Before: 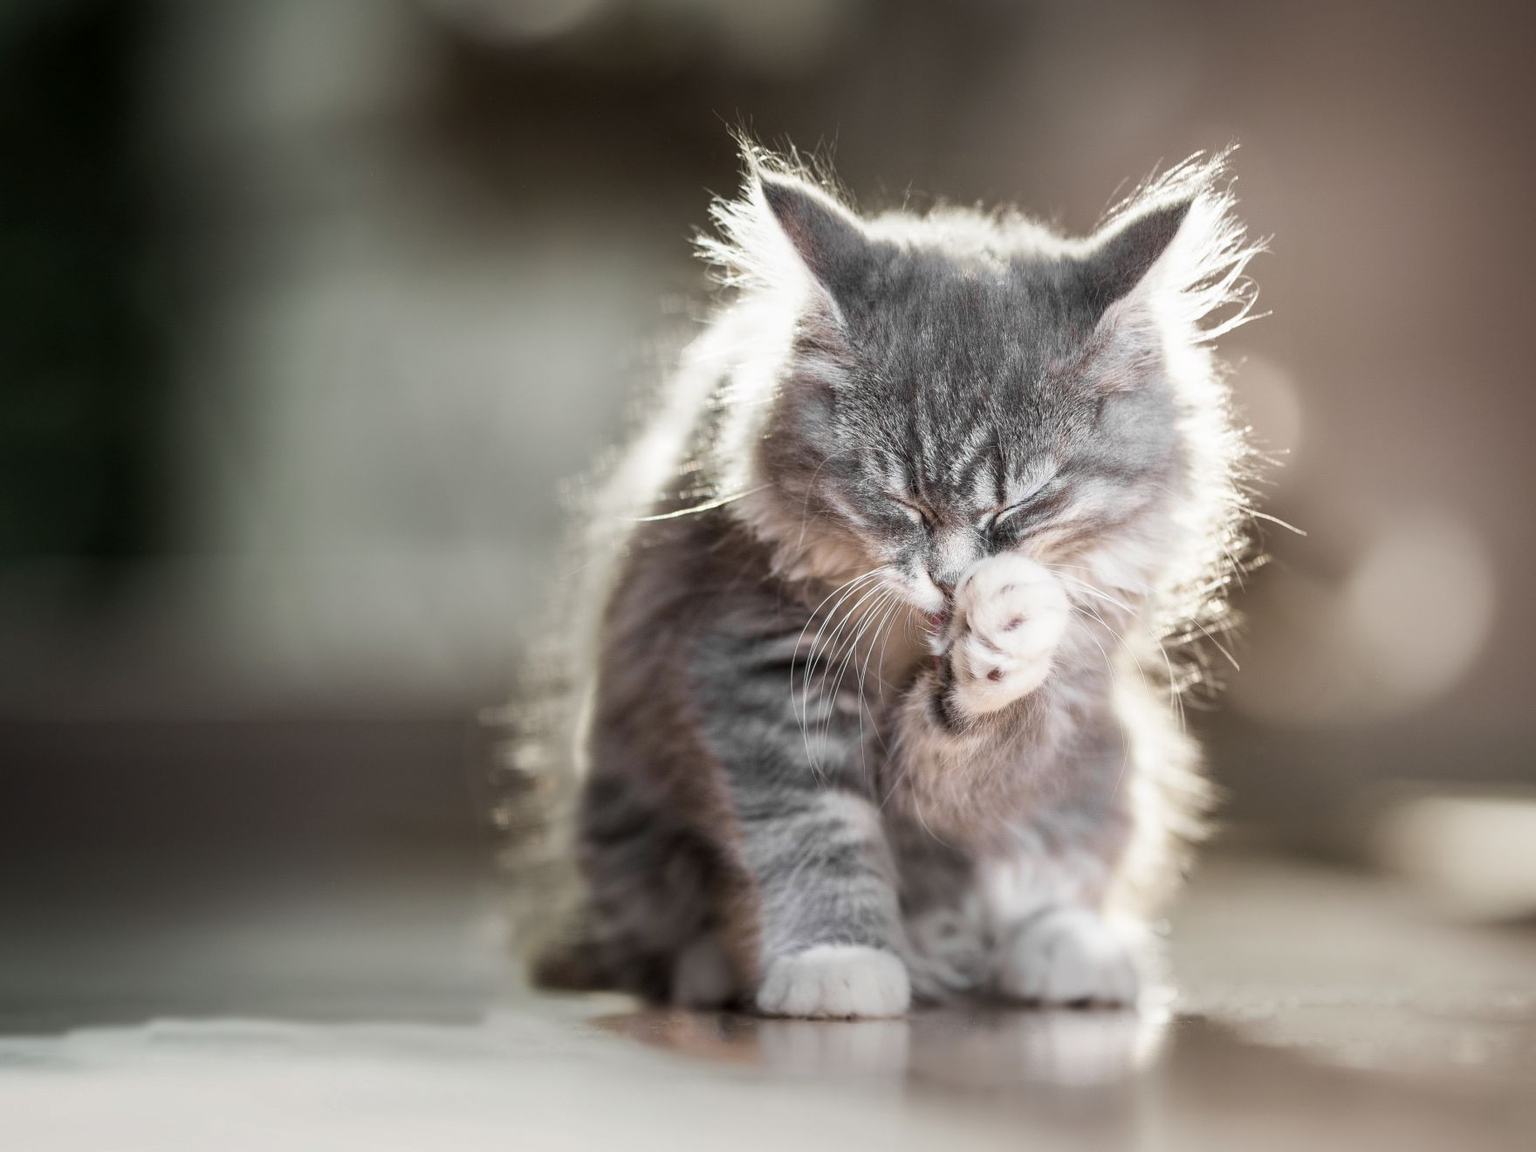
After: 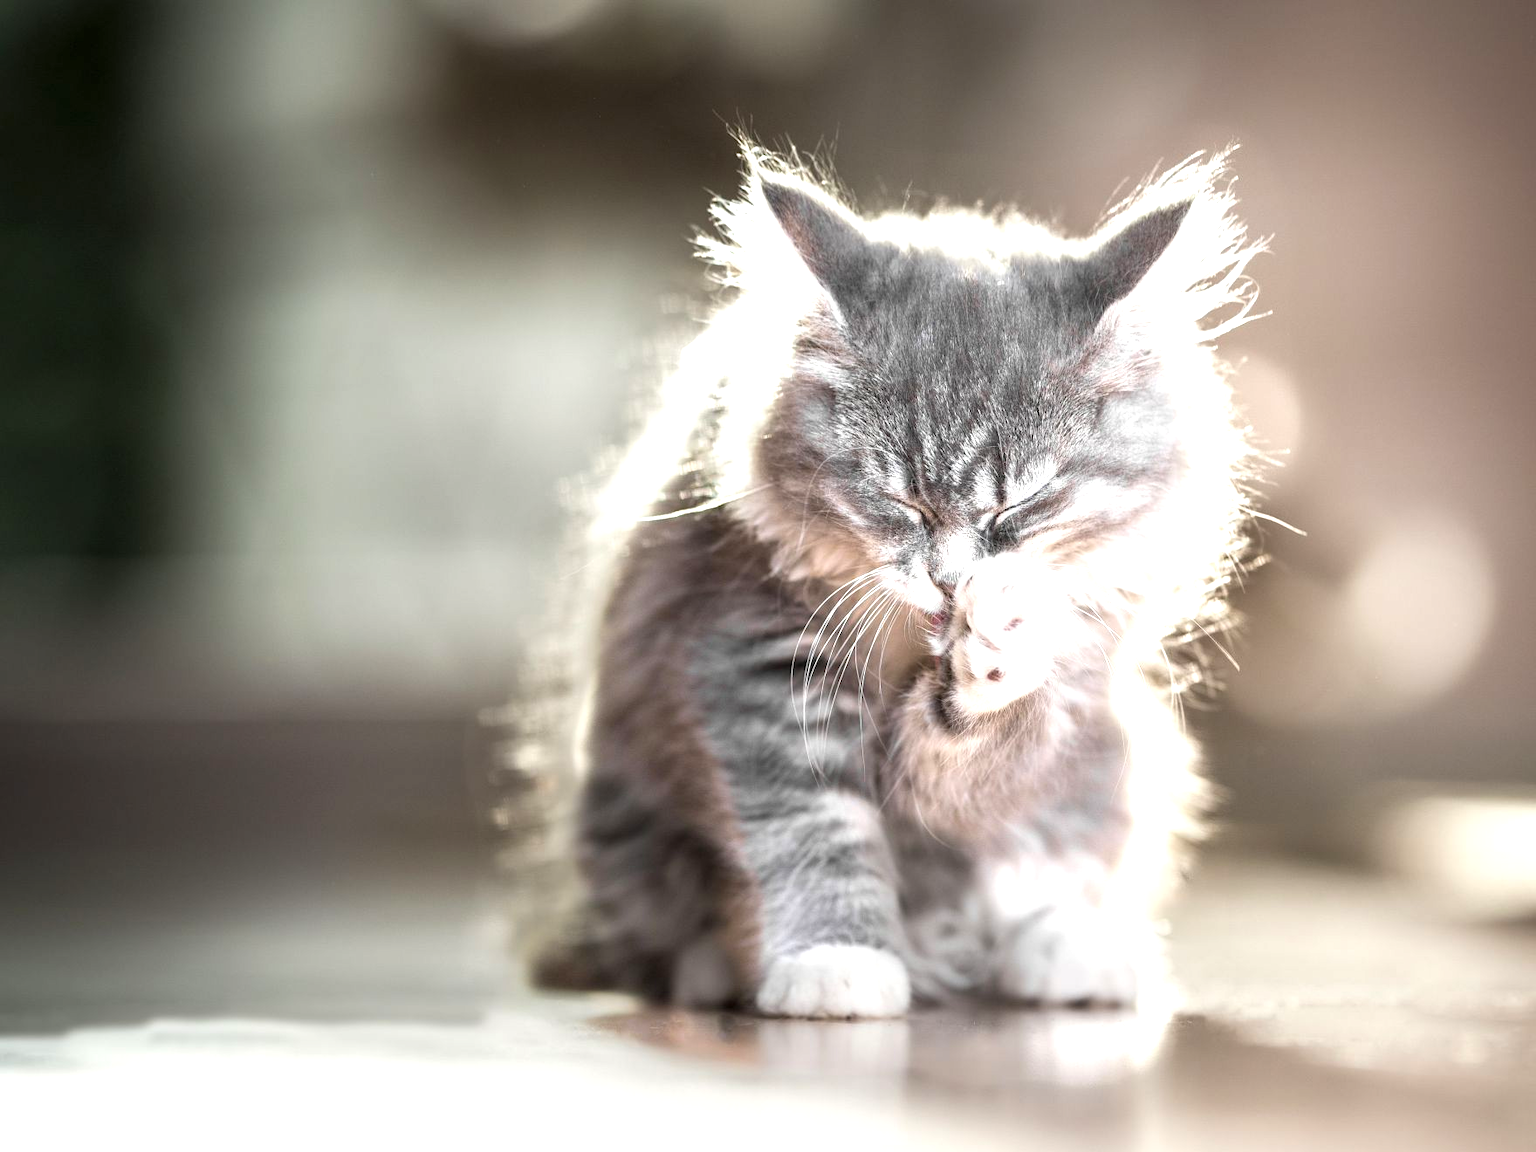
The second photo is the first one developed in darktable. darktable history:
levels: mode automatic, levels [0.101, 0.578, 0.953]
exposure: black level correction 0, exposure 0.9 EV, compensate highlight preservation false
